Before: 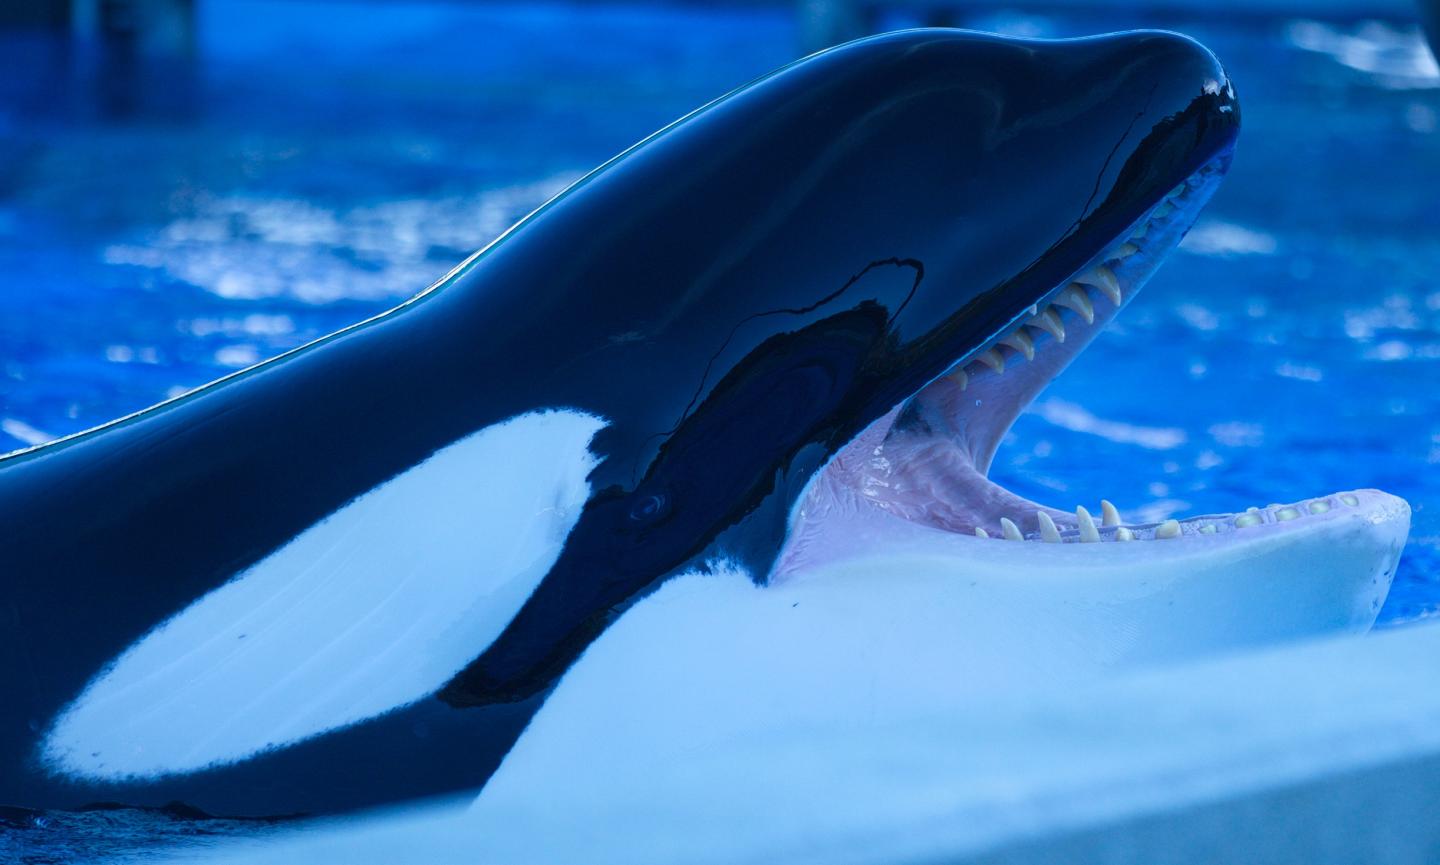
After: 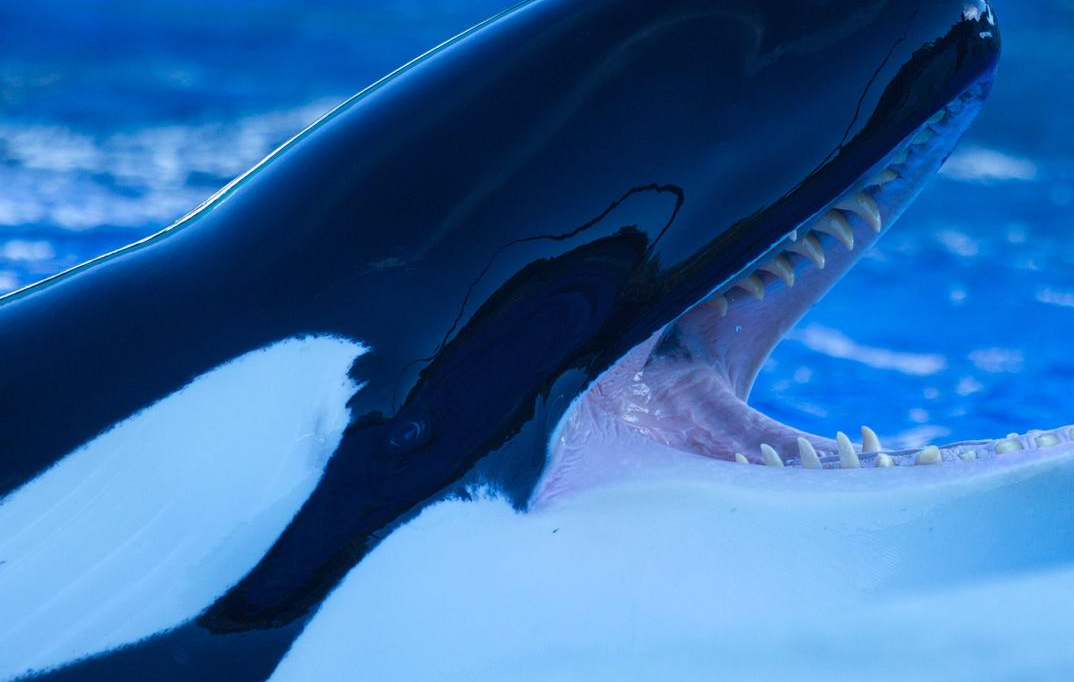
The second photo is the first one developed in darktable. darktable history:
crop: left 16.672%, top 8.583%, right 8.684%, bottom 12.527%
